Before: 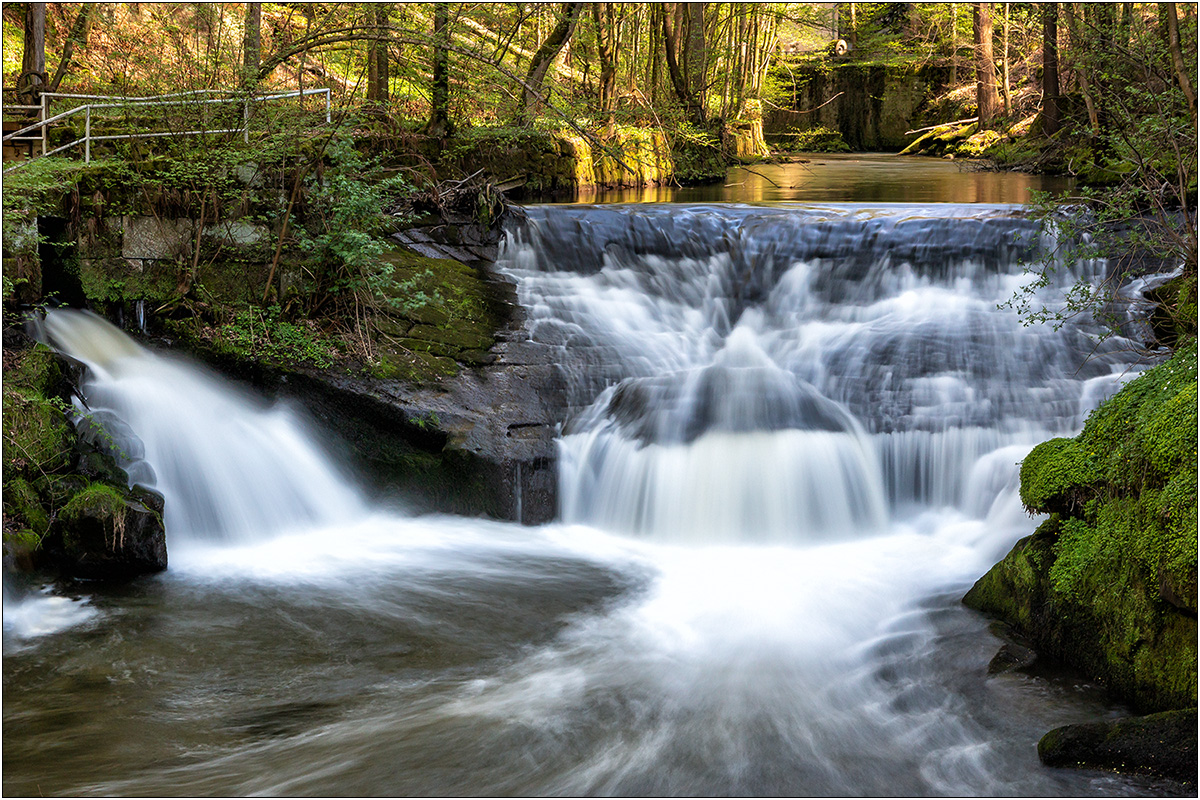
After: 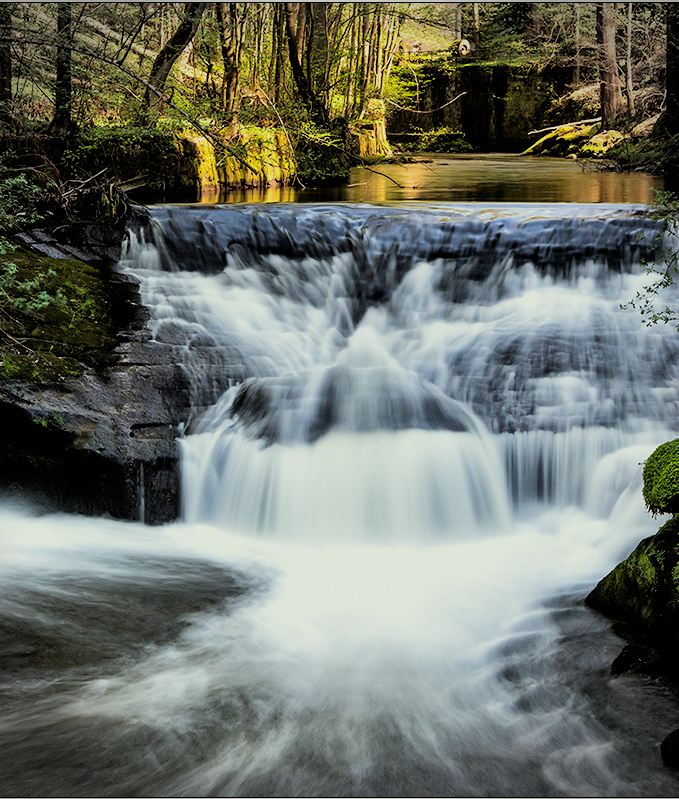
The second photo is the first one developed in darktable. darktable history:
filmic rgb: black relative exposure -5 EV, hardness 2.88, contrast 1.3, highlights saturation mix -30%
vignetting: fall-off start 88.03%, fall-off radius 24.9%
crop: left 31.458%, top 0%, right 11.876%
color correction: highlights a* -4.28, highlights b* 6.53
